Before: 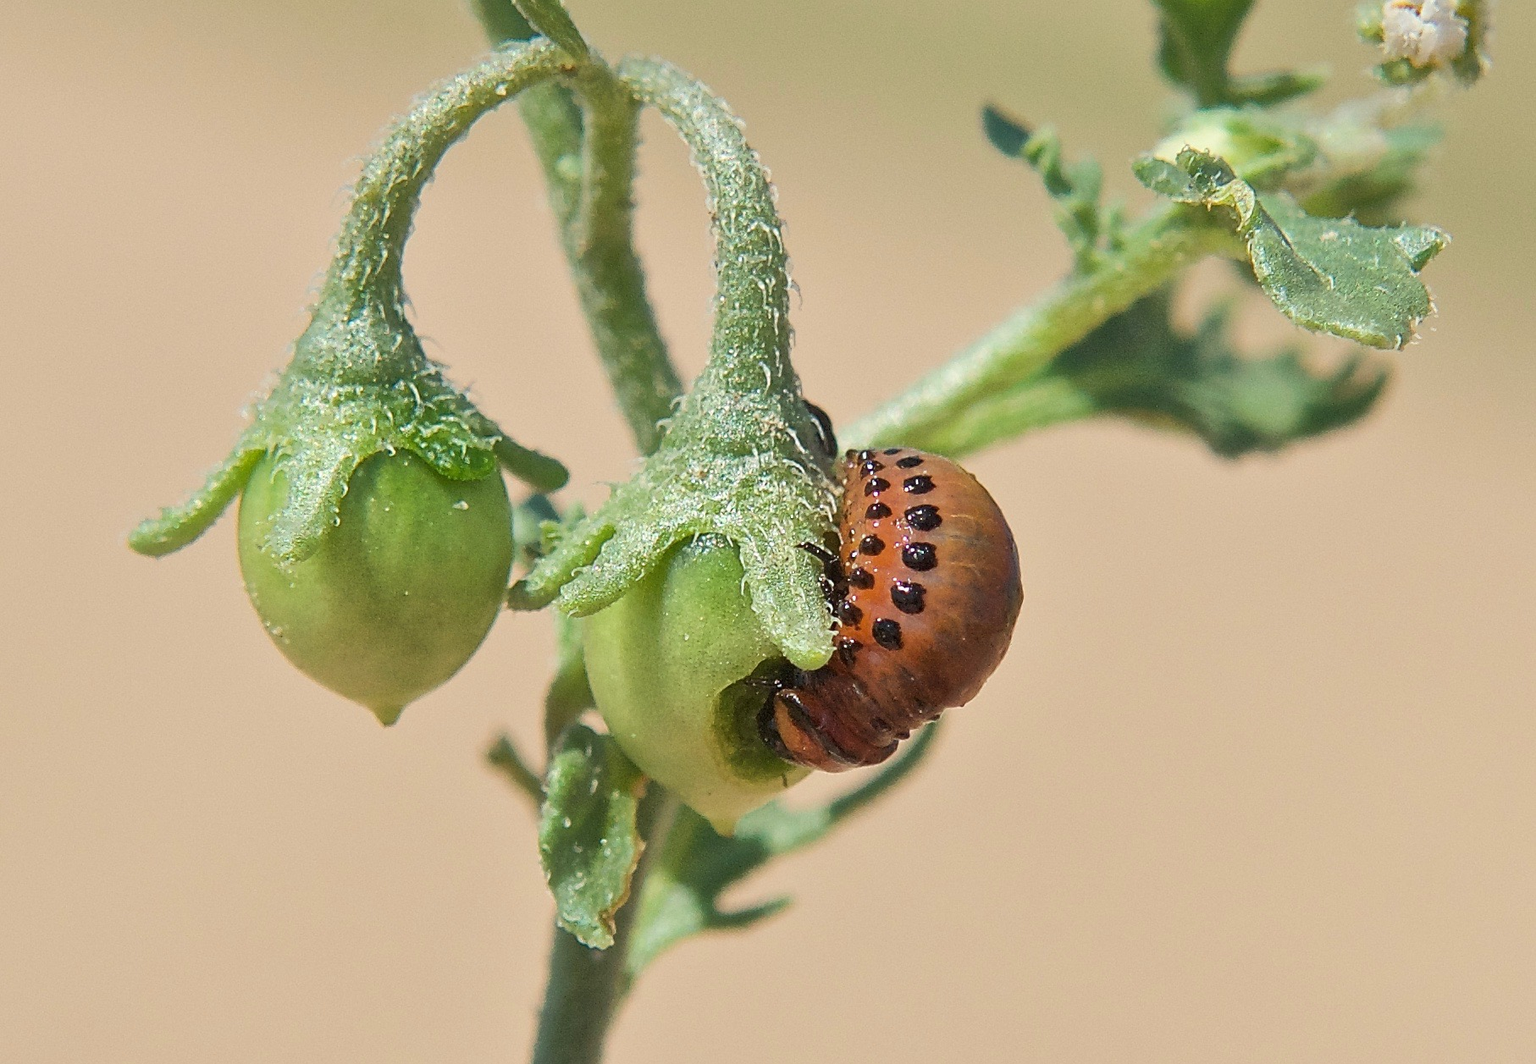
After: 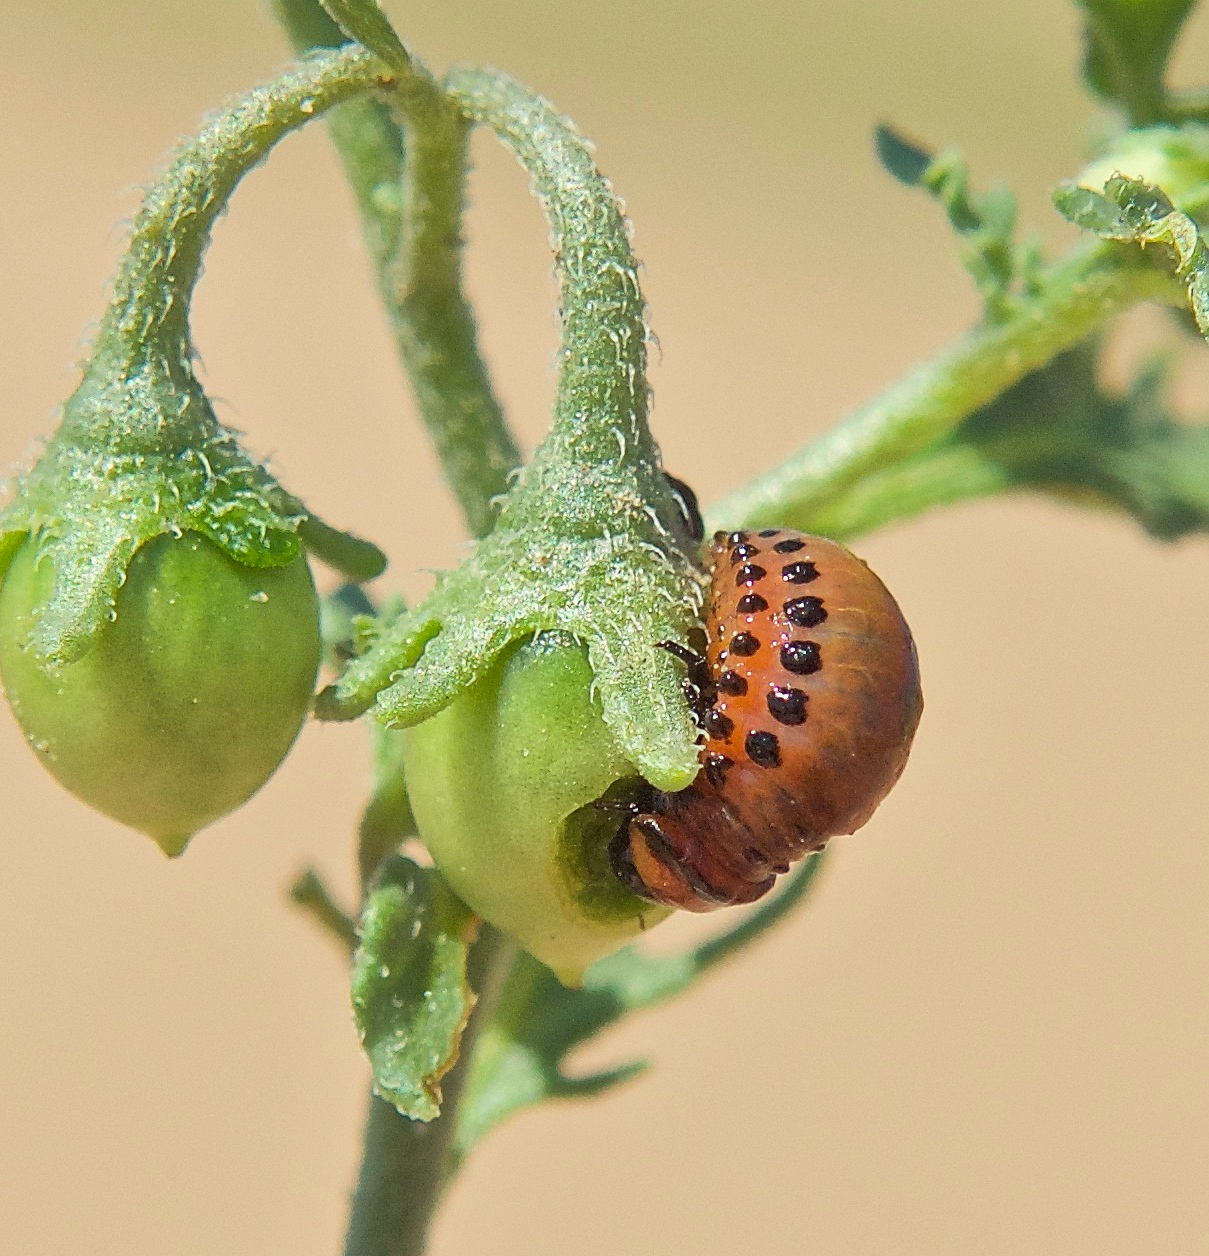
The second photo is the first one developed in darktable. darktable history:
crop and rotate: left 15.754%, right 17.579%
color correction: highlights a* -0.95, highlights b* 4.5, shadows a* 3.55
white balance: red 0.986, blue 1.01
contrast brightness saturation: contrast 0.03, brightness 0.06, saturation 0.13
